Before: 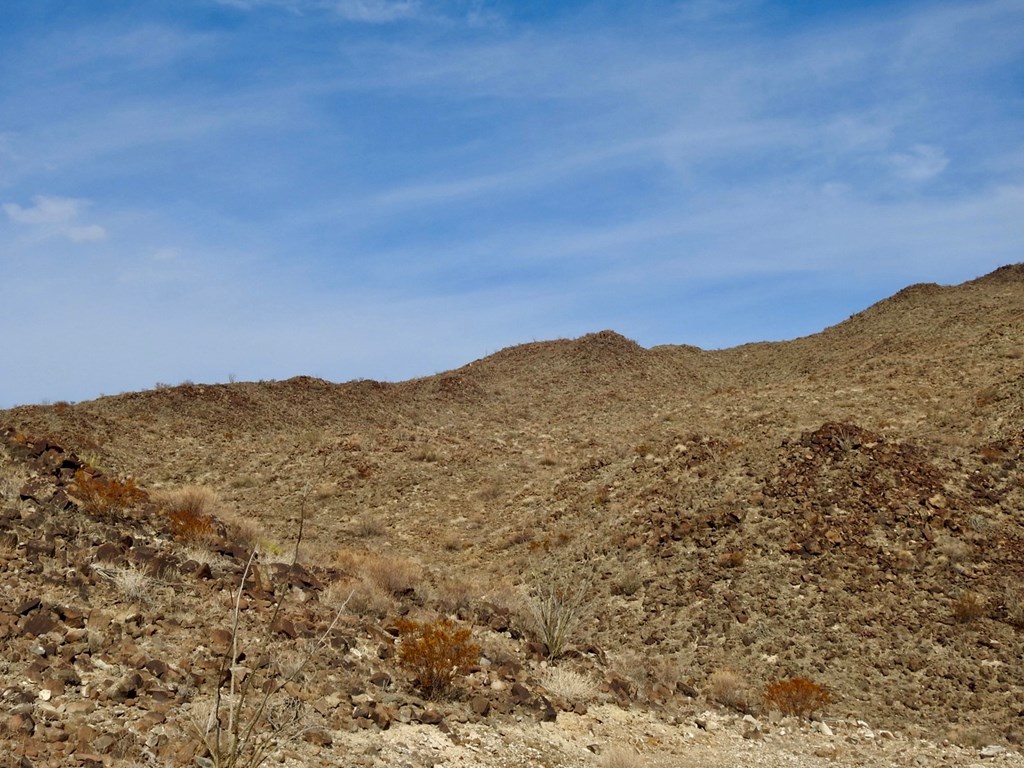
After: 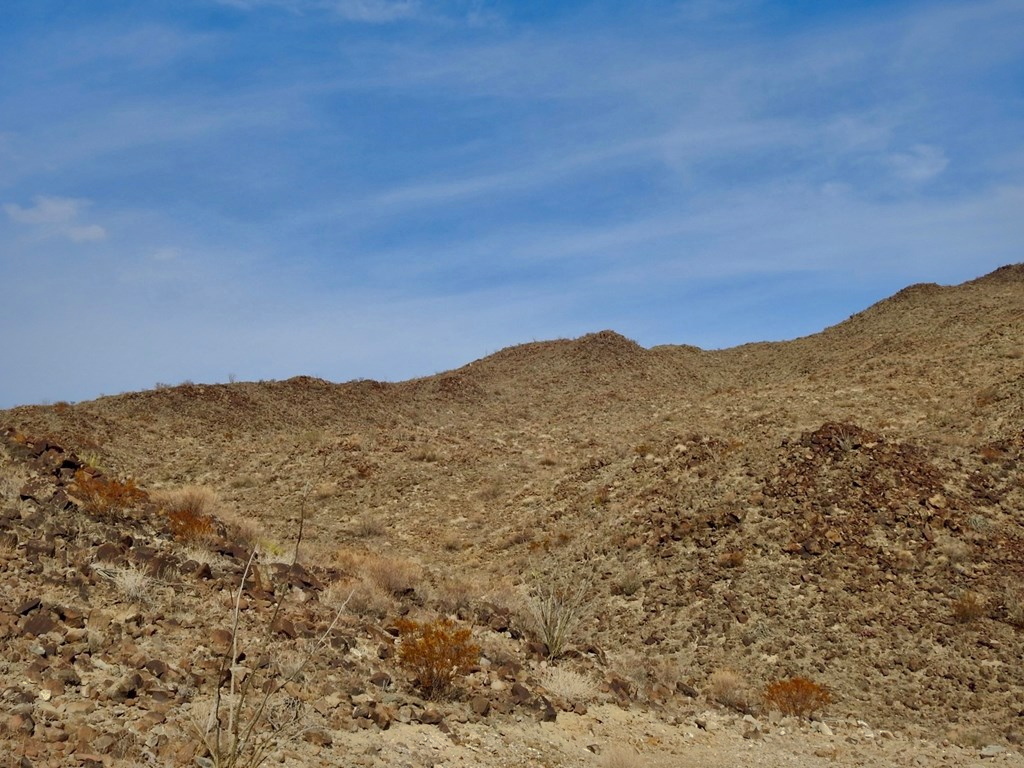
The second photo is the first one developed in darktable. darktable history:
shadows and highlights: shadows 38.94, highlights -75.96
